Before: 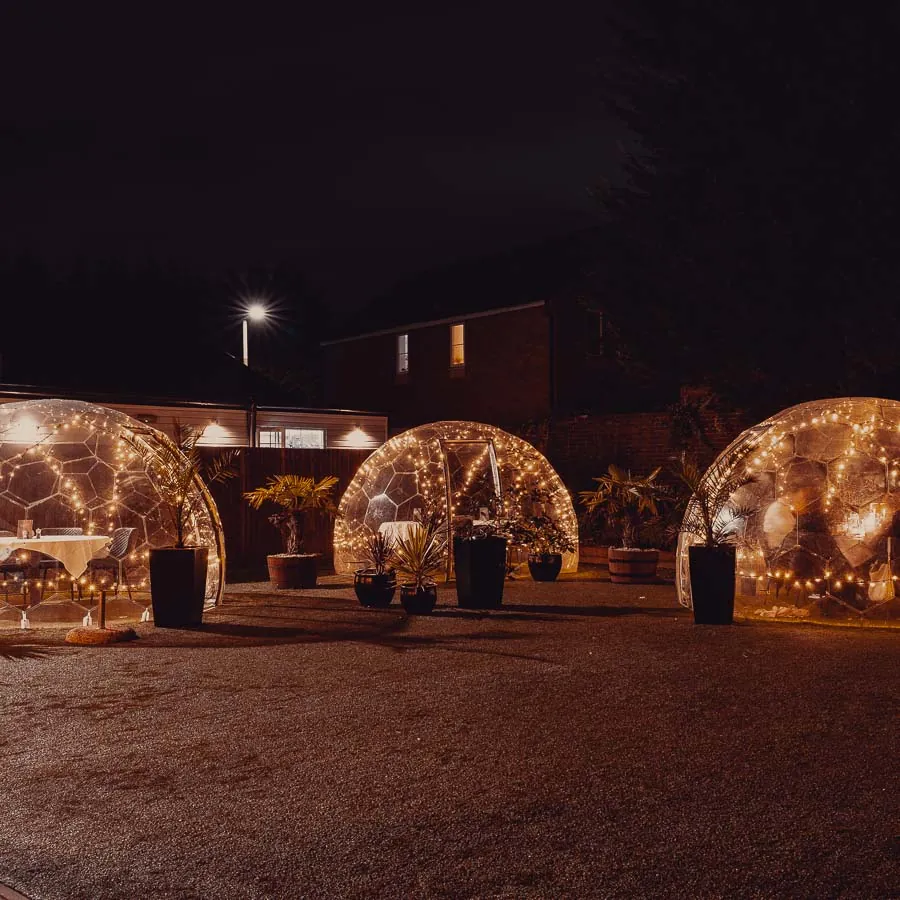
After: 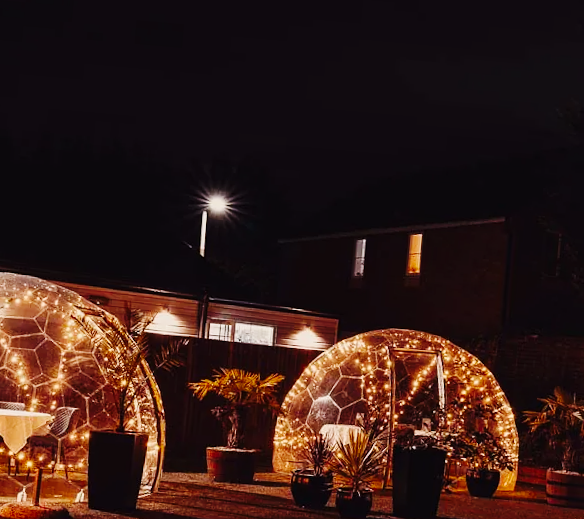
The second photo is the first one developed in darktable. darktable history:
crop and rotate: angle -4.99°, left 2.122%, top 6.945%, right 27.566%, bottom 30.519%
base curve: curves: ch0 [(0, 0) (0.036, 0.025) (0.121, 0.166) (0.206, 0.329) (0.605, 0.79) (1, 1)], preserve colors none
